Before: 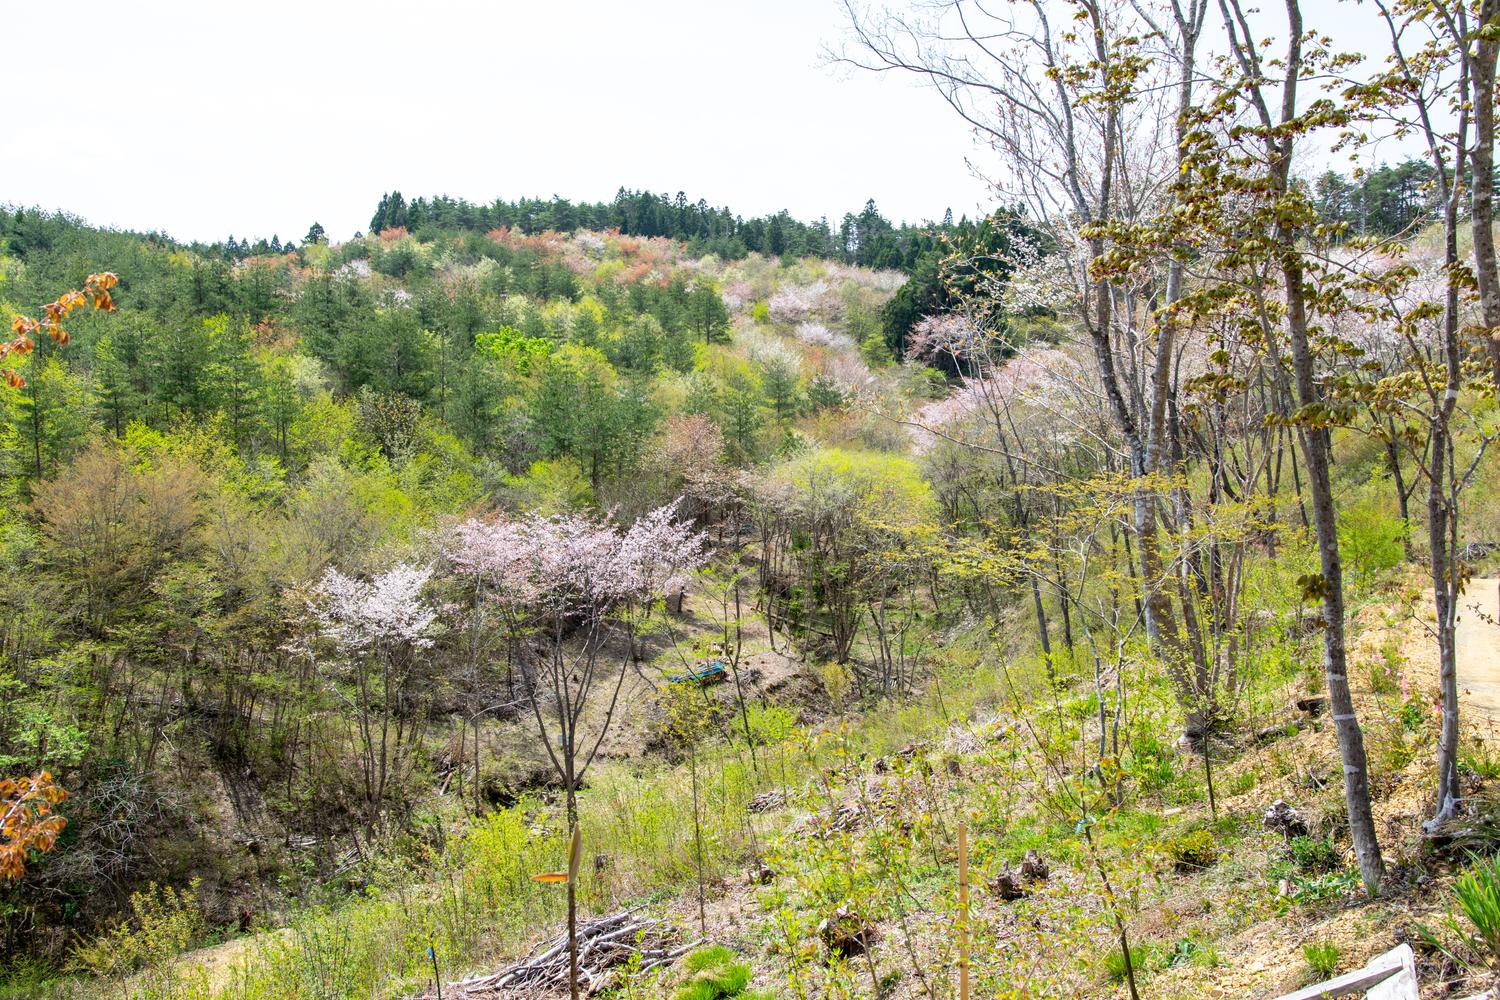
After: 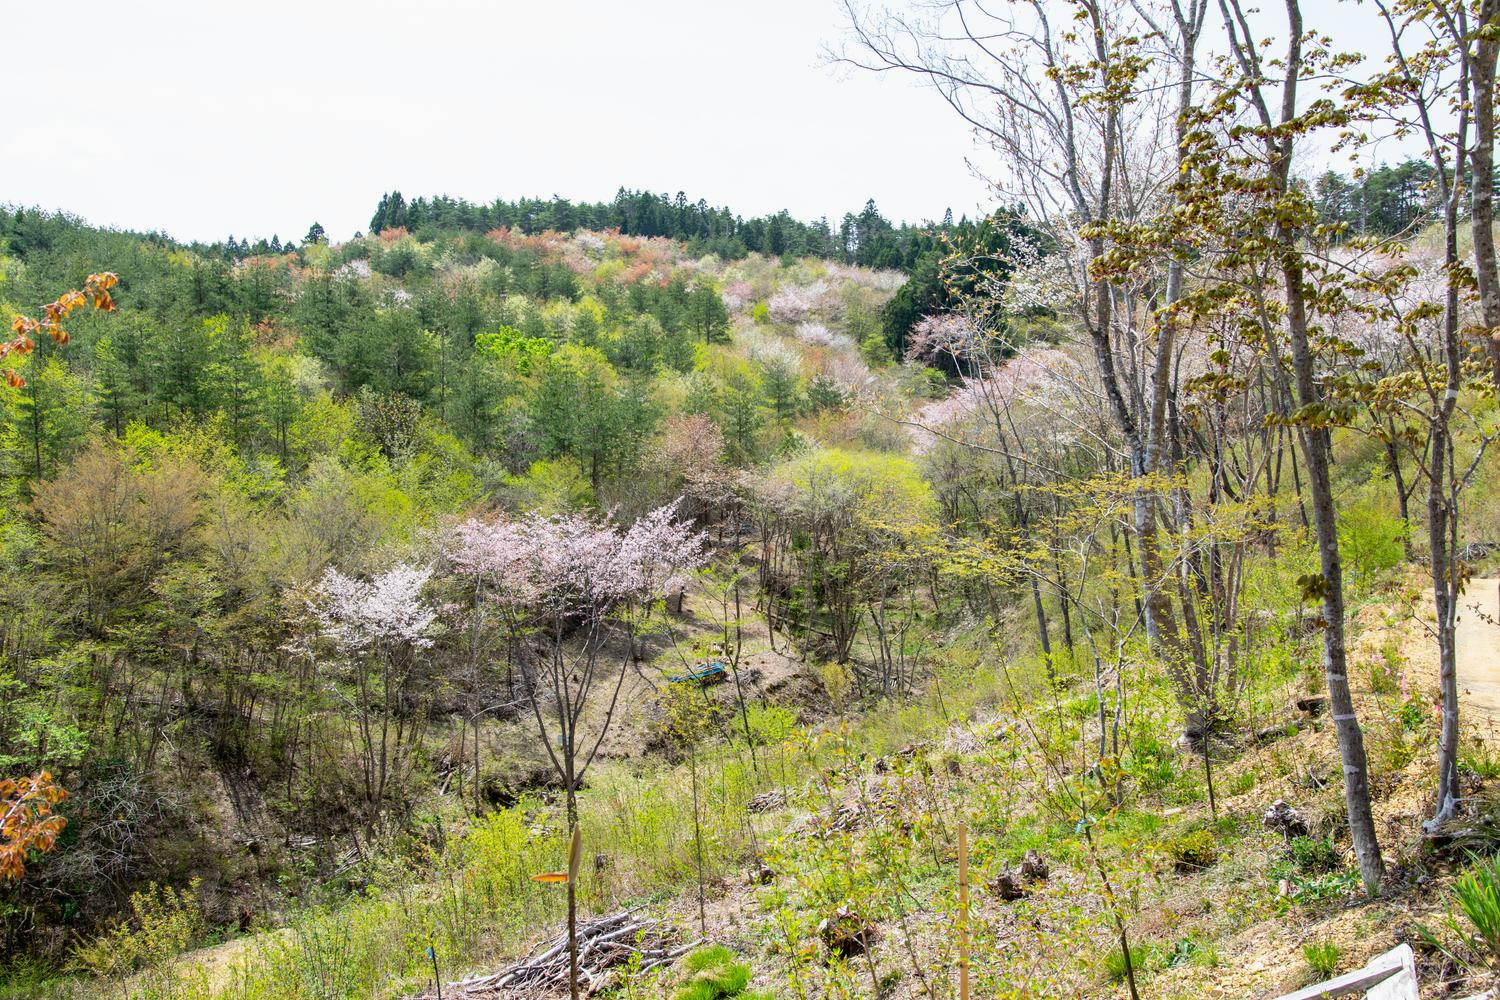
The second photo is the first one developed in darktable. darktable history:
exposure: exposure -0.064 EV, compensate highlight preservation false
